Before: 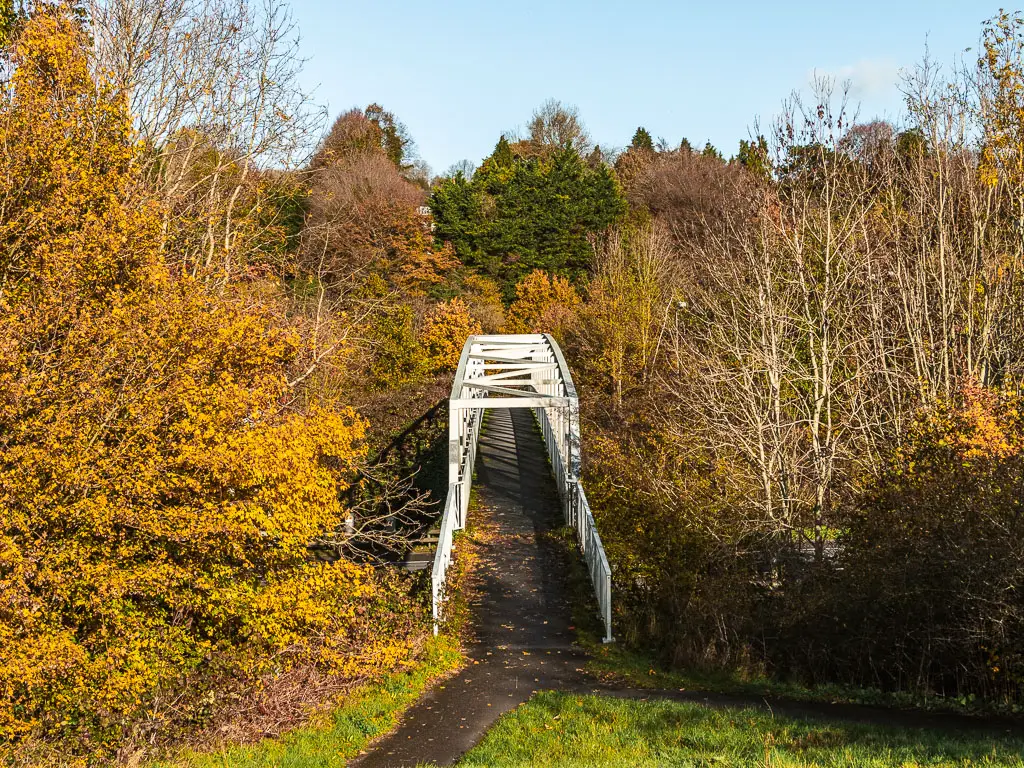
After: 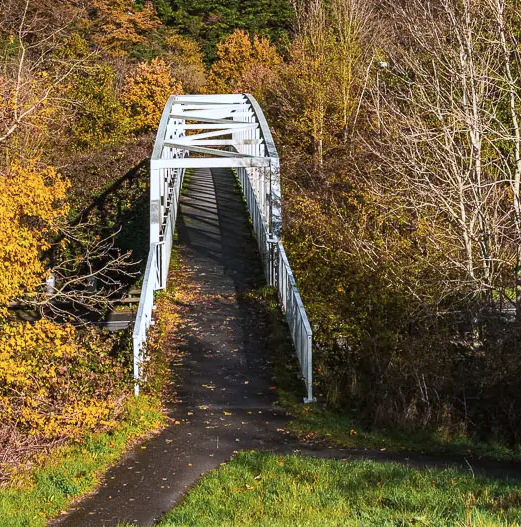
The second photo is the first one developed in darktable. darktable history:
color calibration: illuminant as shot in camera, x 0.37, y 0.382, temperature 4318.13 K
crop and rotate: left 29.292%, top 31.283%, right 19.803%
